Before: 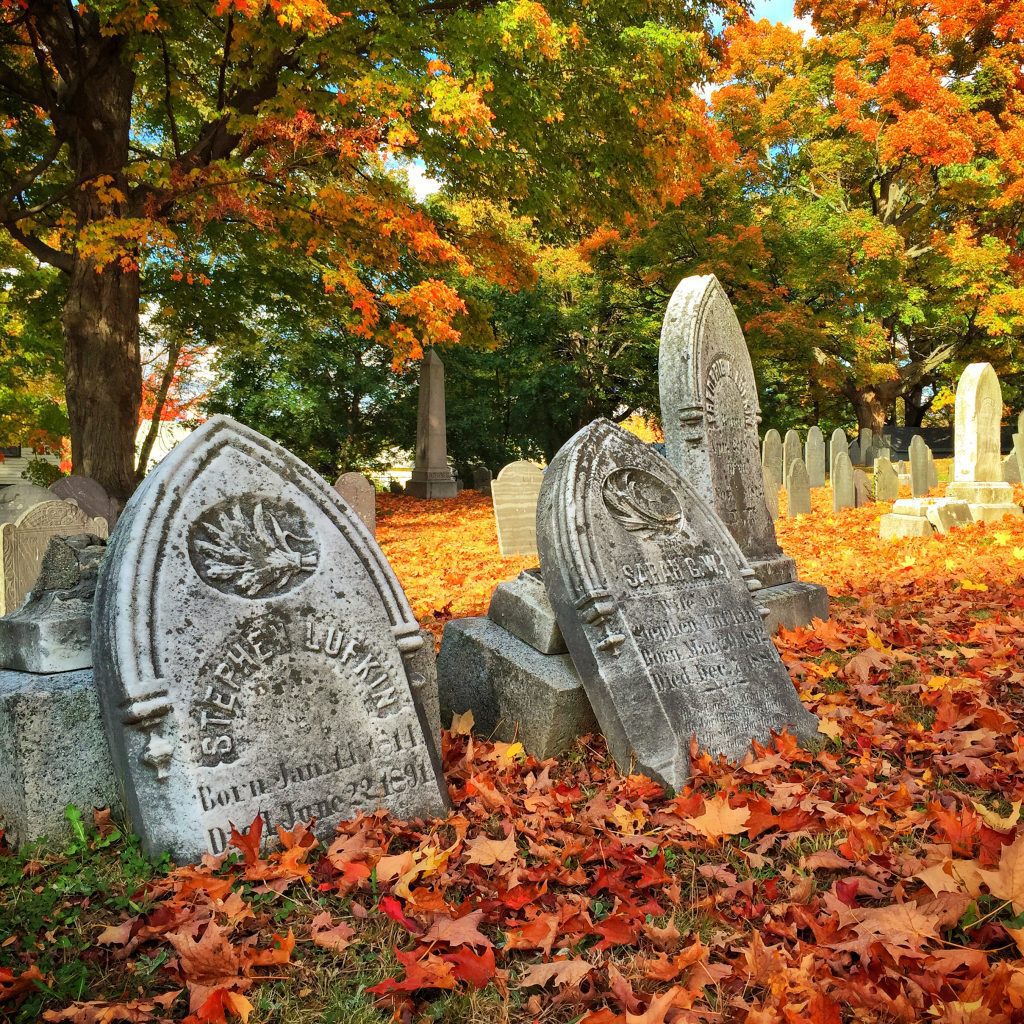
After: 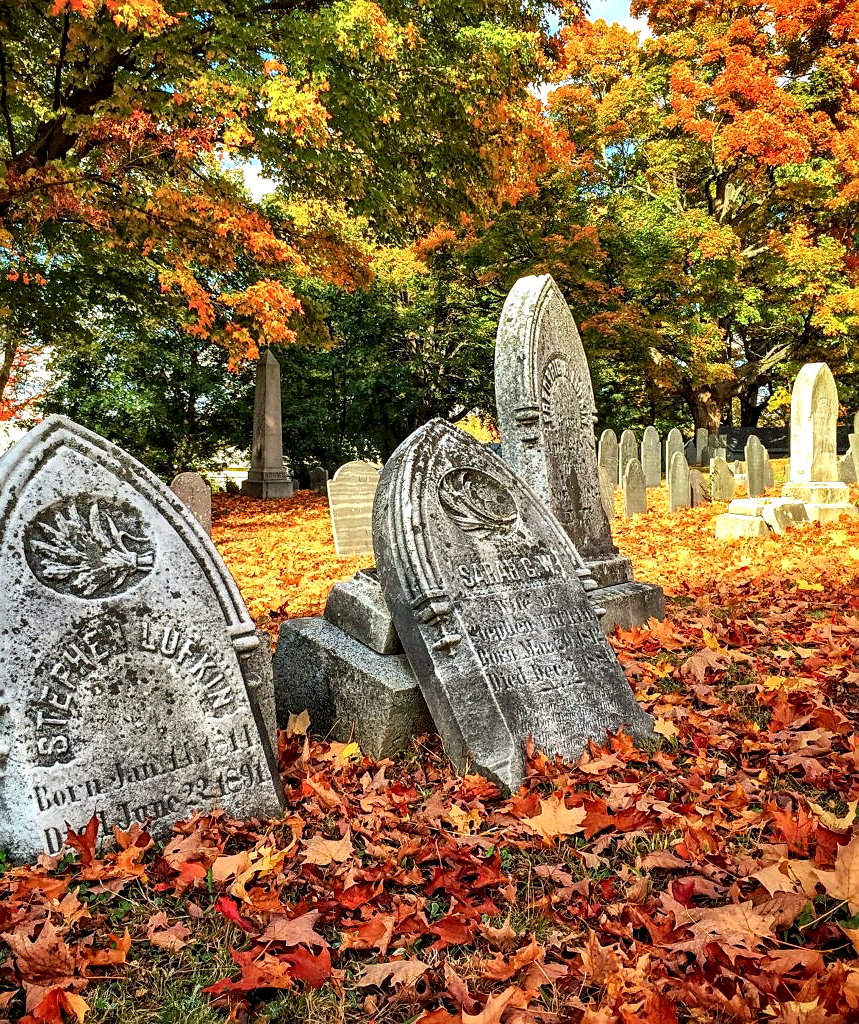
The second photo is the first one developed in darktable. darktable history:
tone equalizer: on, module defaults
levels: mode automatic, levels [0.246, 0.256, 0.506]
crop: left 16.096%
local contrast: highlights 60%, shadows 62%, detail 160%
sharpen: on, module defaults
